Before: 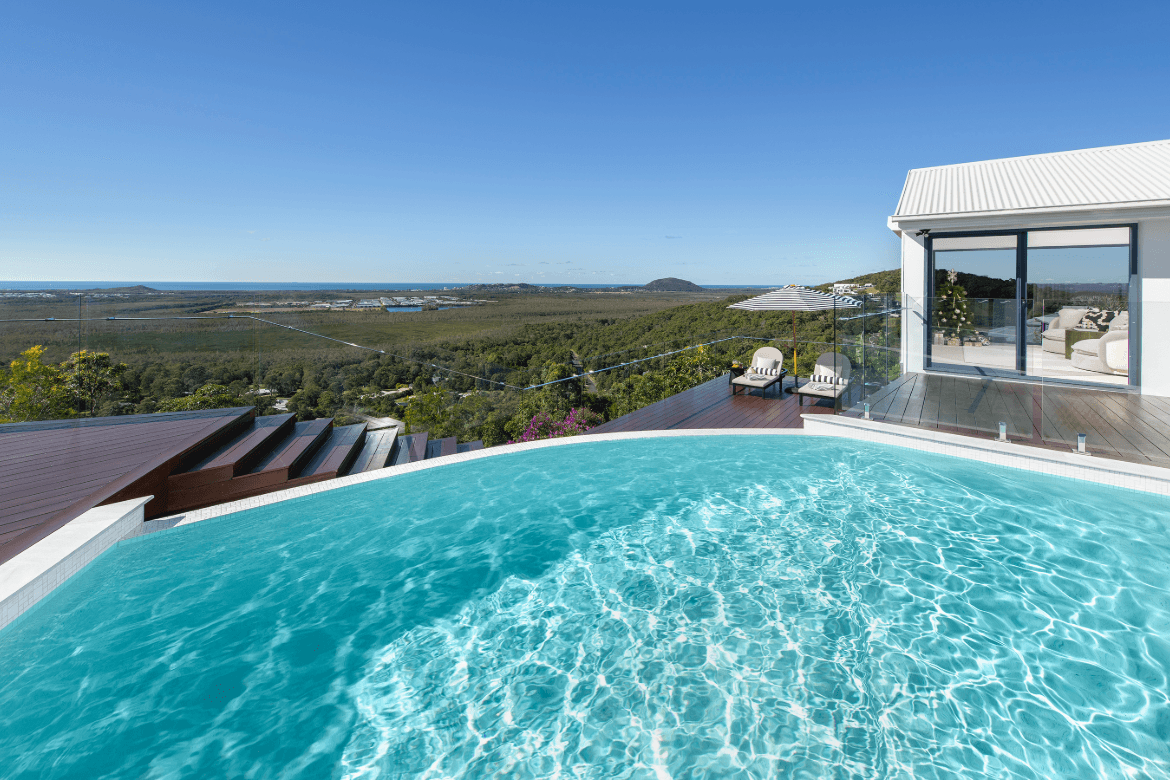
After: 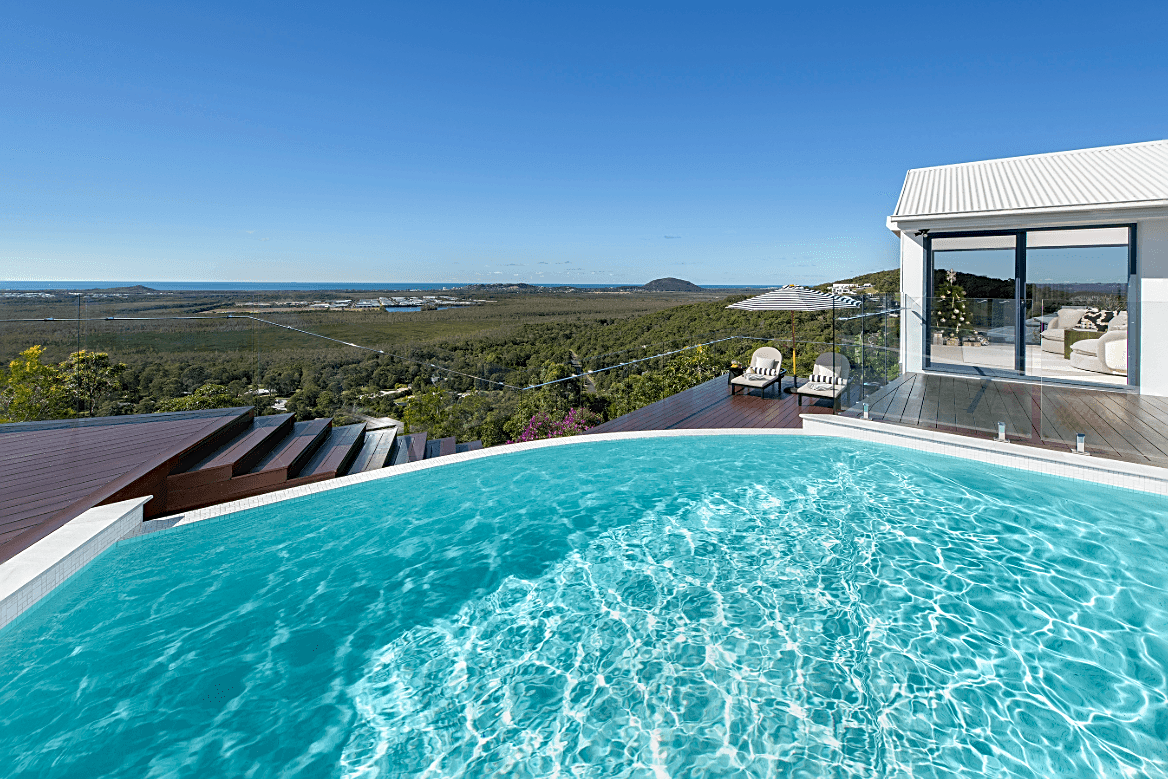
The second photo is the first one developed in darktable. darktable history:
crop and rotate: left 0.126%
haze removal: compatibility mode true, adaptive false
sharpen: on, module defaults
white balance: emerald 1
